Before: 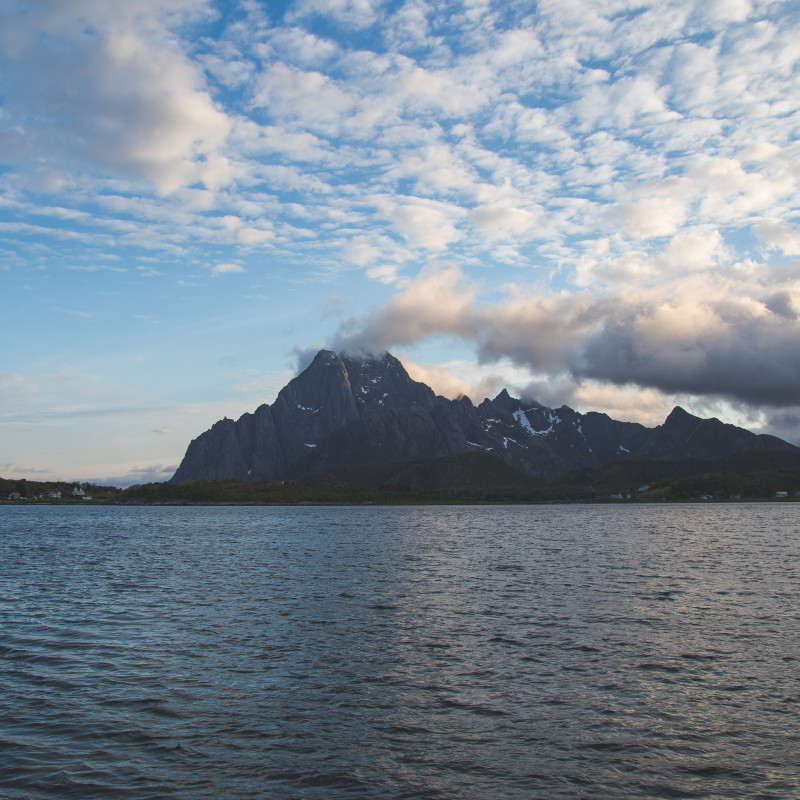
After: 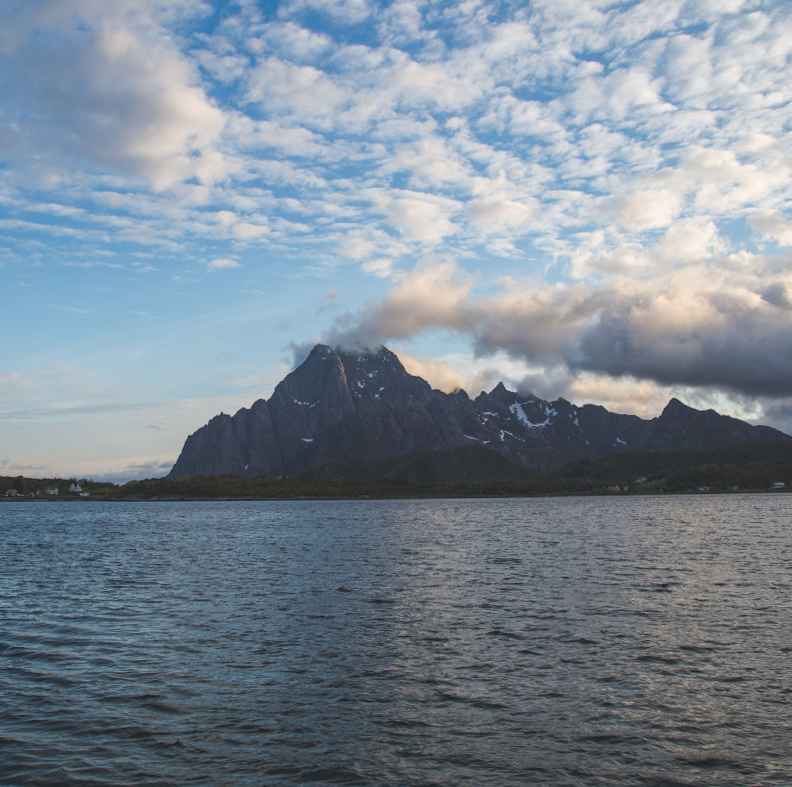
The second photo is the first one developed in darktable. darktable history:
local contrast: detail 110%
rotate and perspective: rotation -0.45°, automatic cropping original format, crop left 0.008, crop right 0.992, crop top 0.012, crop bottom 0.988
